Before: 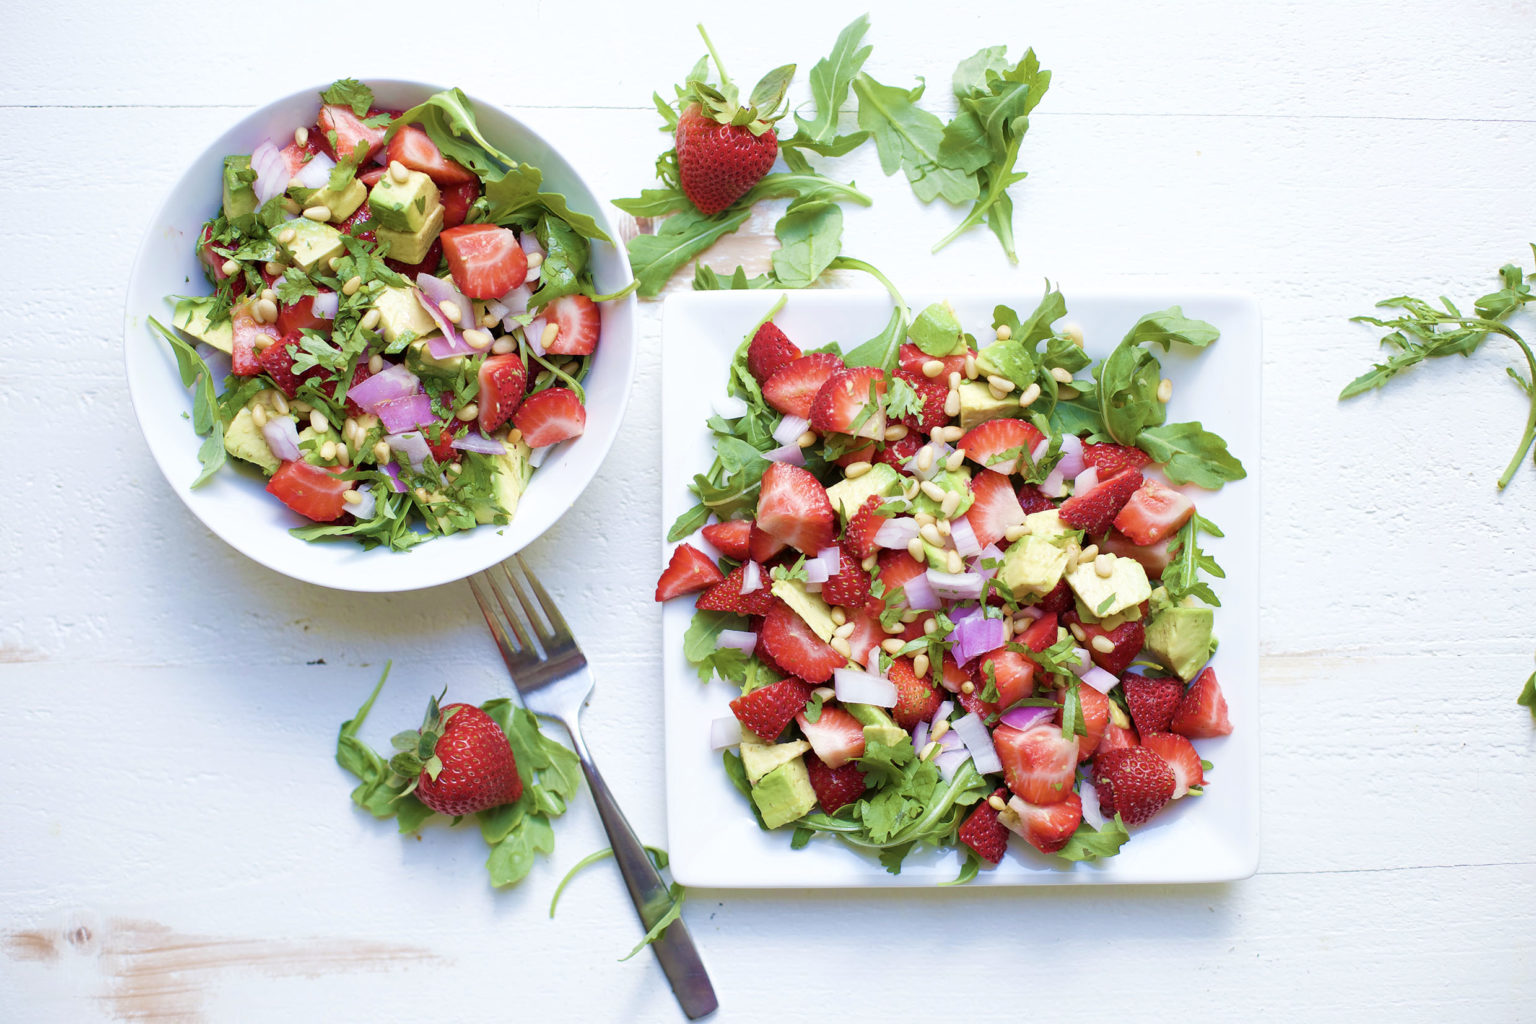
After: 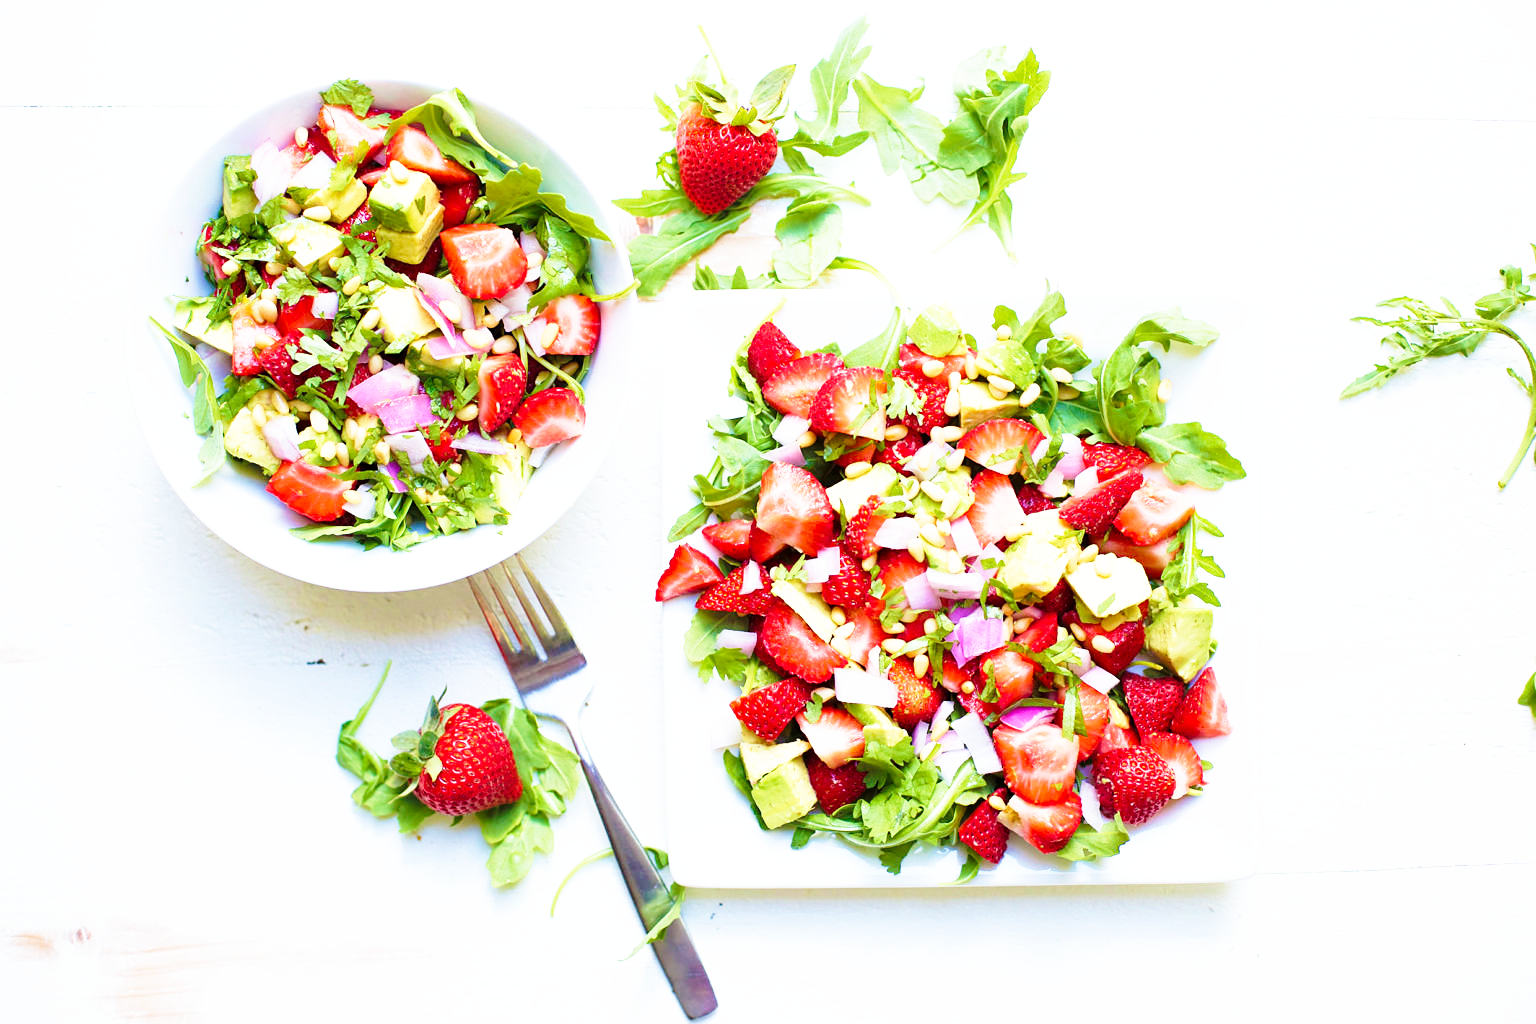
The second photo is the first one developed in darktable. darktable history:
sharpen: amount 0.2
base curve: curves: ch0 [(0, 0) (0.026, 0.03) (0.109, 0.232) (0.351, 0.748) (0.669, 0.968) (1, 1)], preserve colors none
